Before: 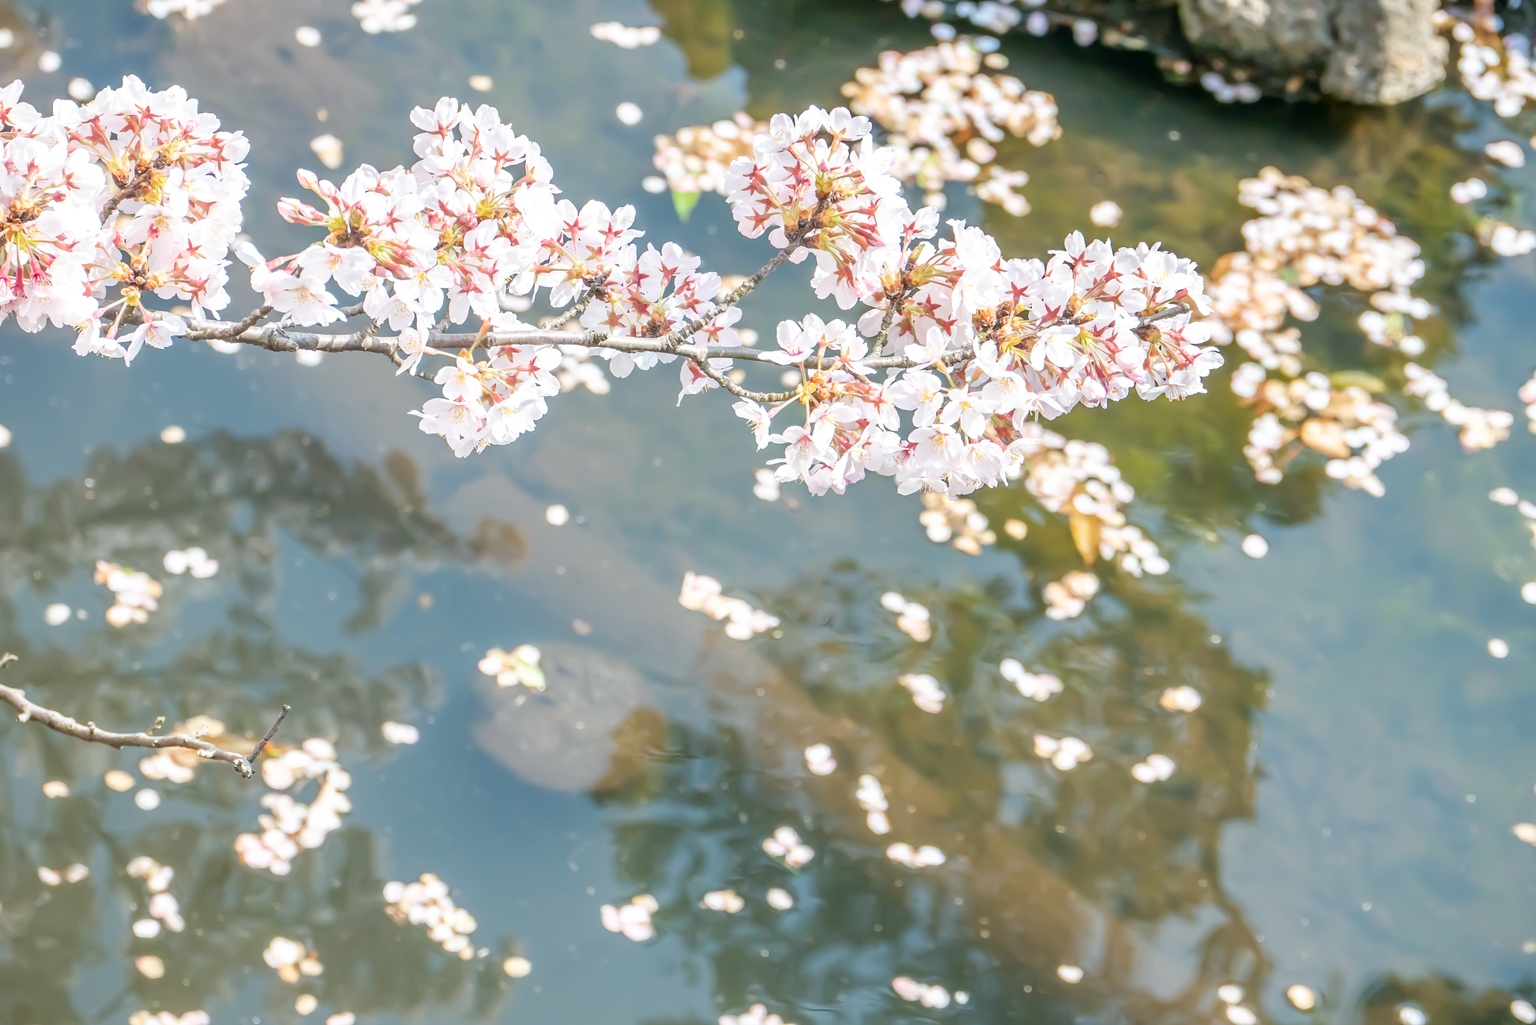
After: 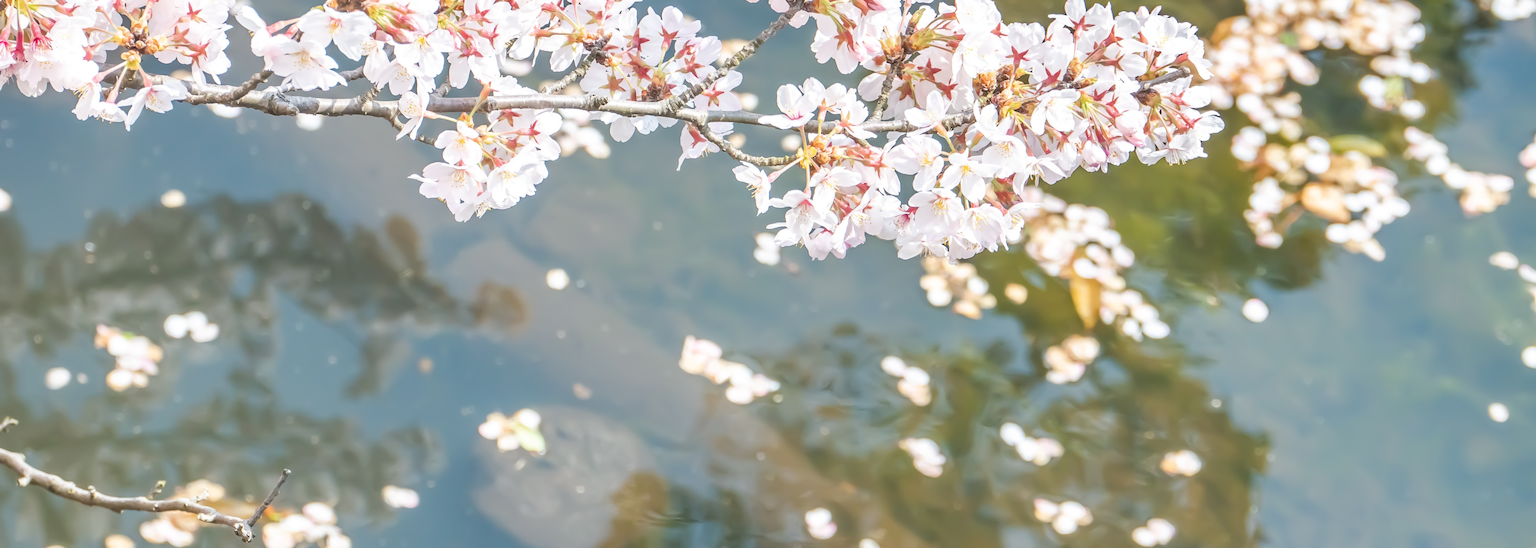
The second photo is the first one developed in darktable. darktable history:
crop and rotate: top 23.043%, bottom 23.437%
base curve: exposure shift 0, preserve colors none
shadows and highlights: shadows 4.1, highlights -17.6, soften with gaussian
